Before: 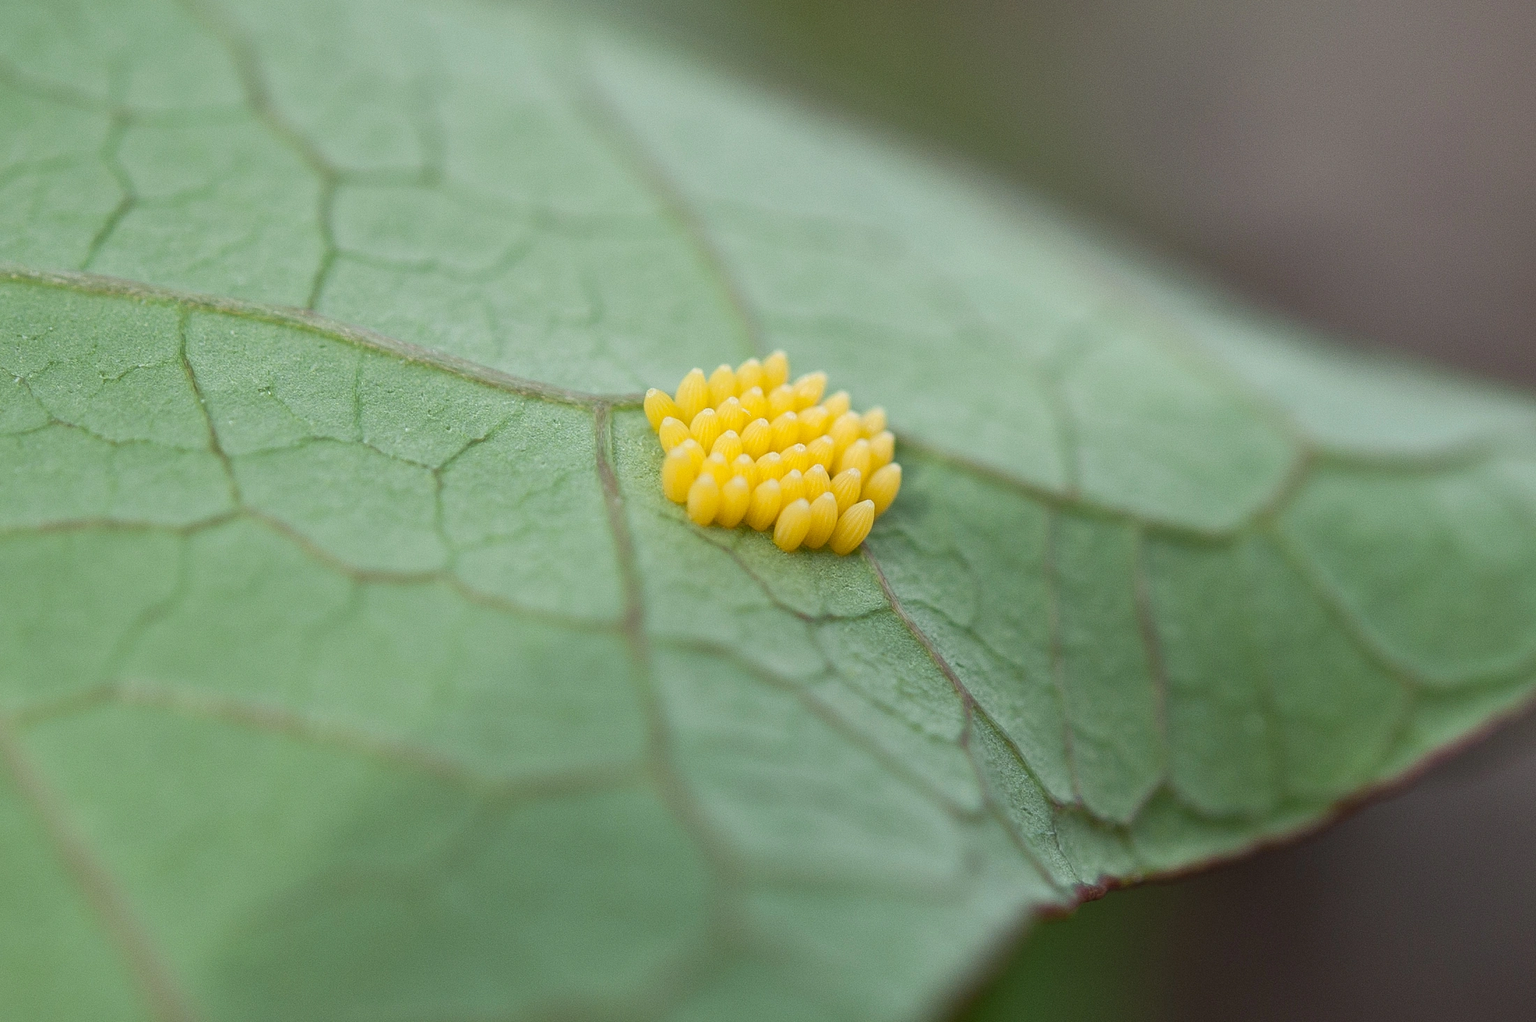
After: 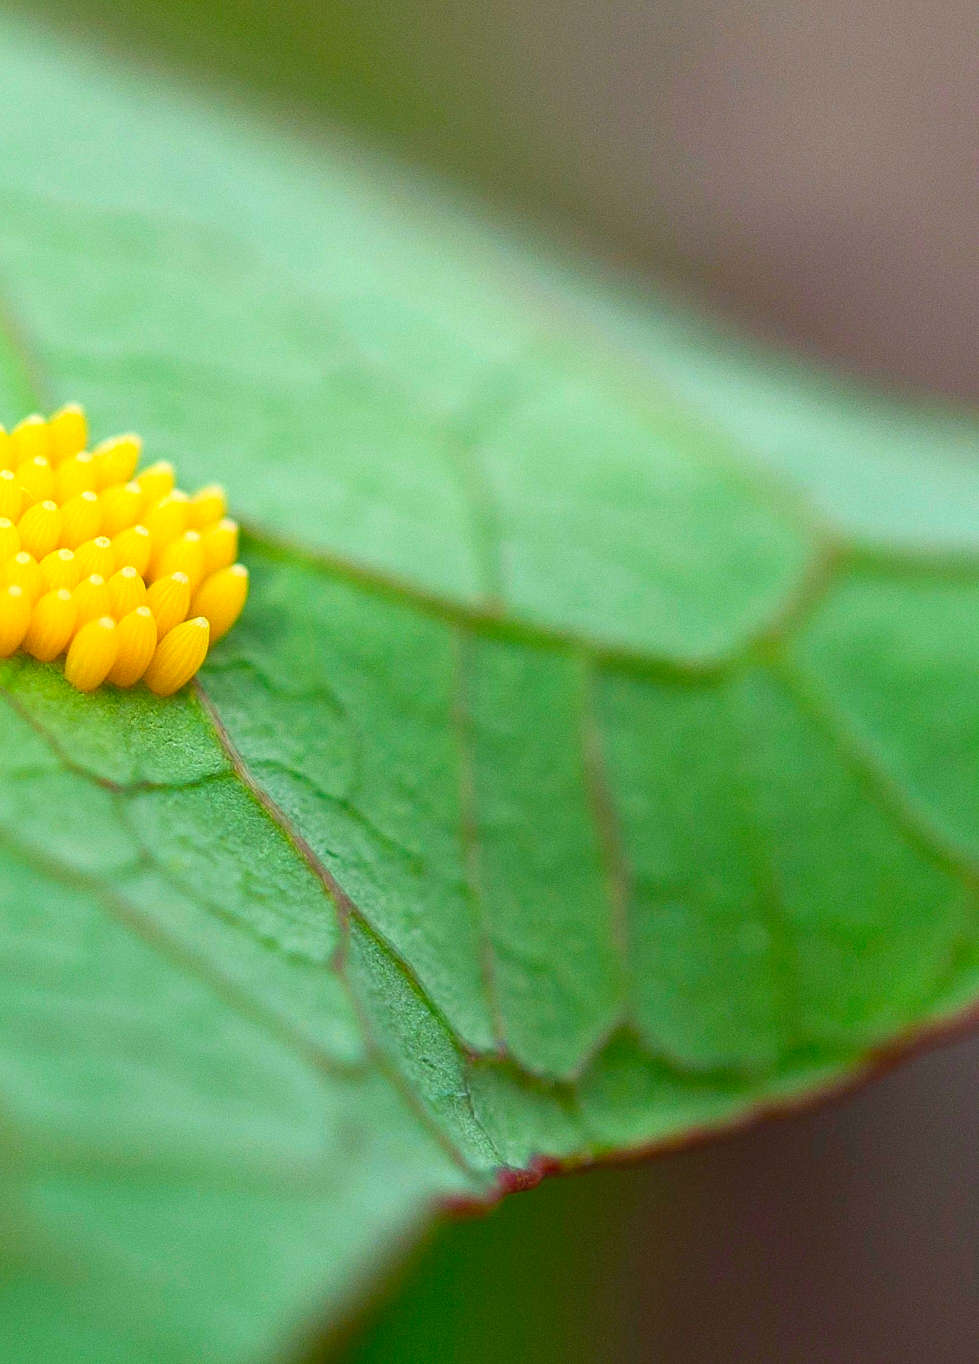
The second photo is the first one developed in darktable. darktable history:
color correction: highlights b* -0.026, saturation 2.11
exposure: exposure 0.423 EV, compensate highlight preservation false
crop: left 47.422%, top 6.808%, right 8.071%
